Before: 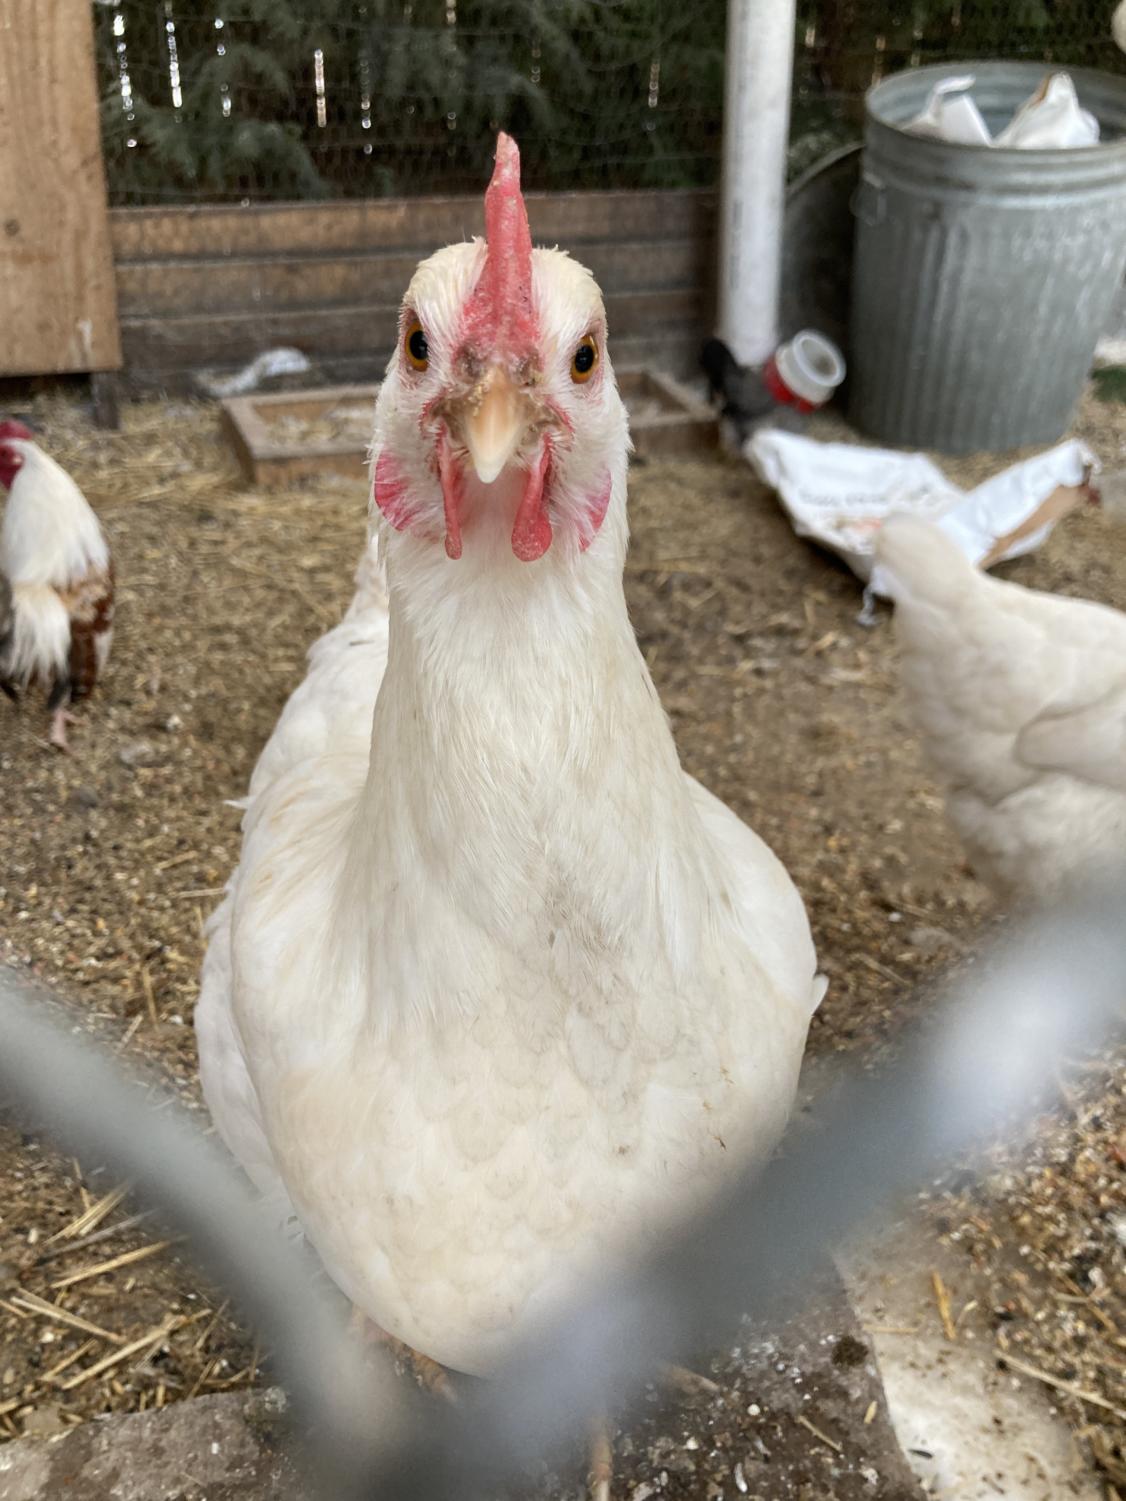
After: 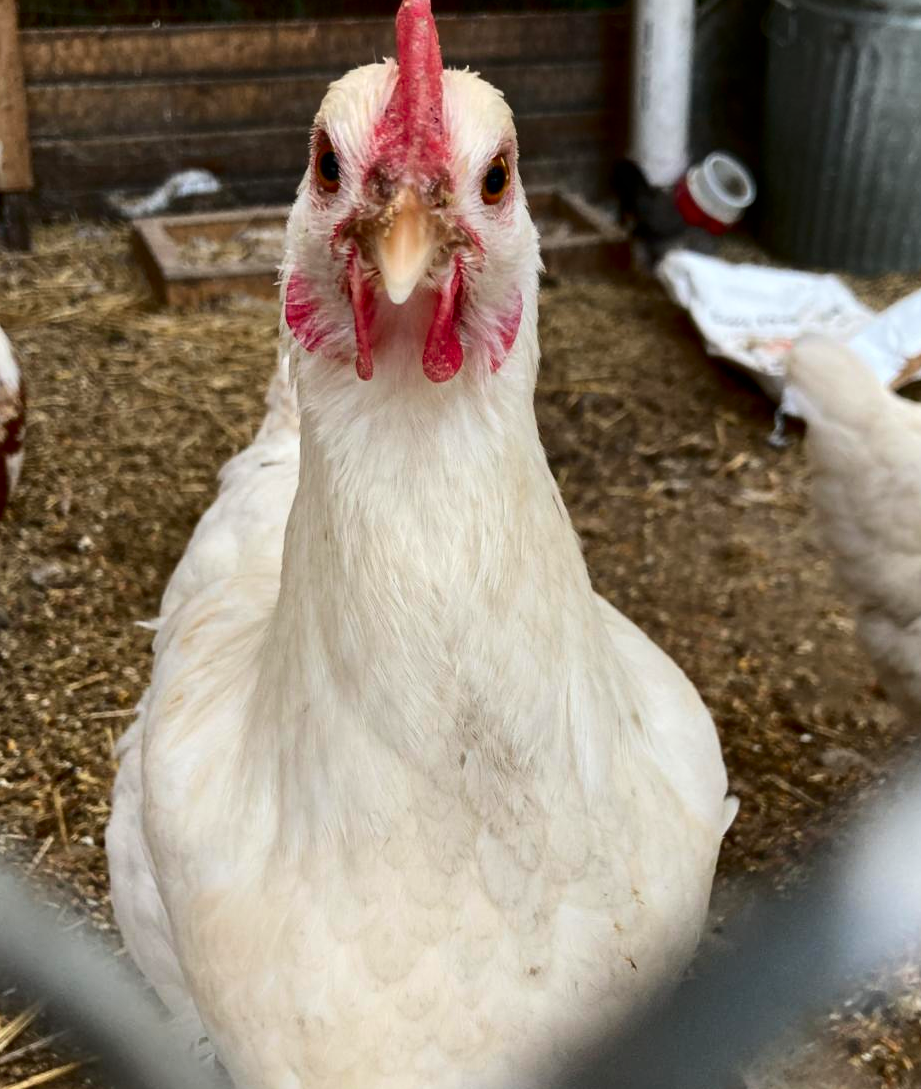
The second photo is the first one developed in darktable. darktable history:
contrast brightness saturation: contrast 0.194, brightness -0.225, saturation 0.116
crop: left 7.915%, top 11.95%, right 10.287%, bottom 15.46%
